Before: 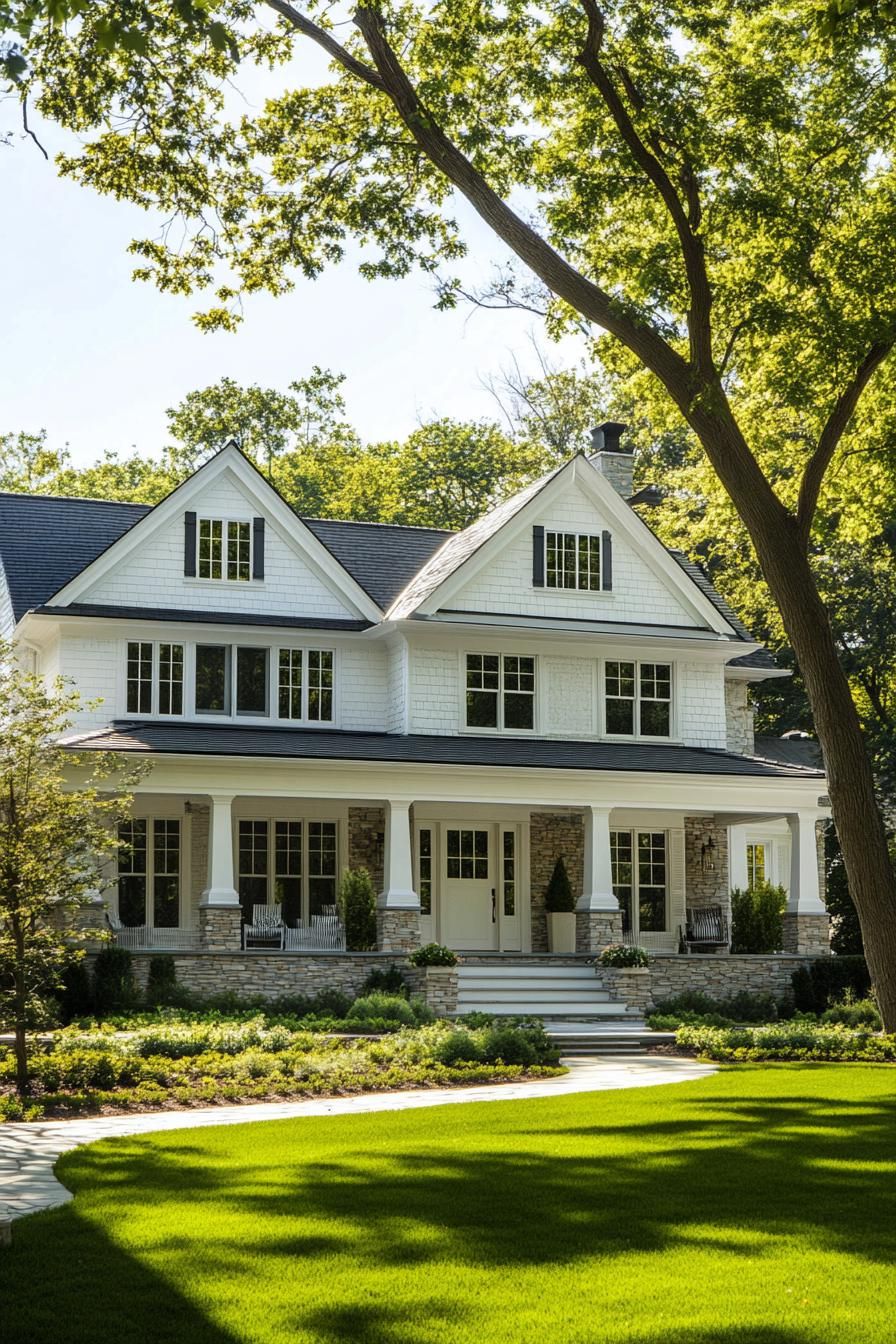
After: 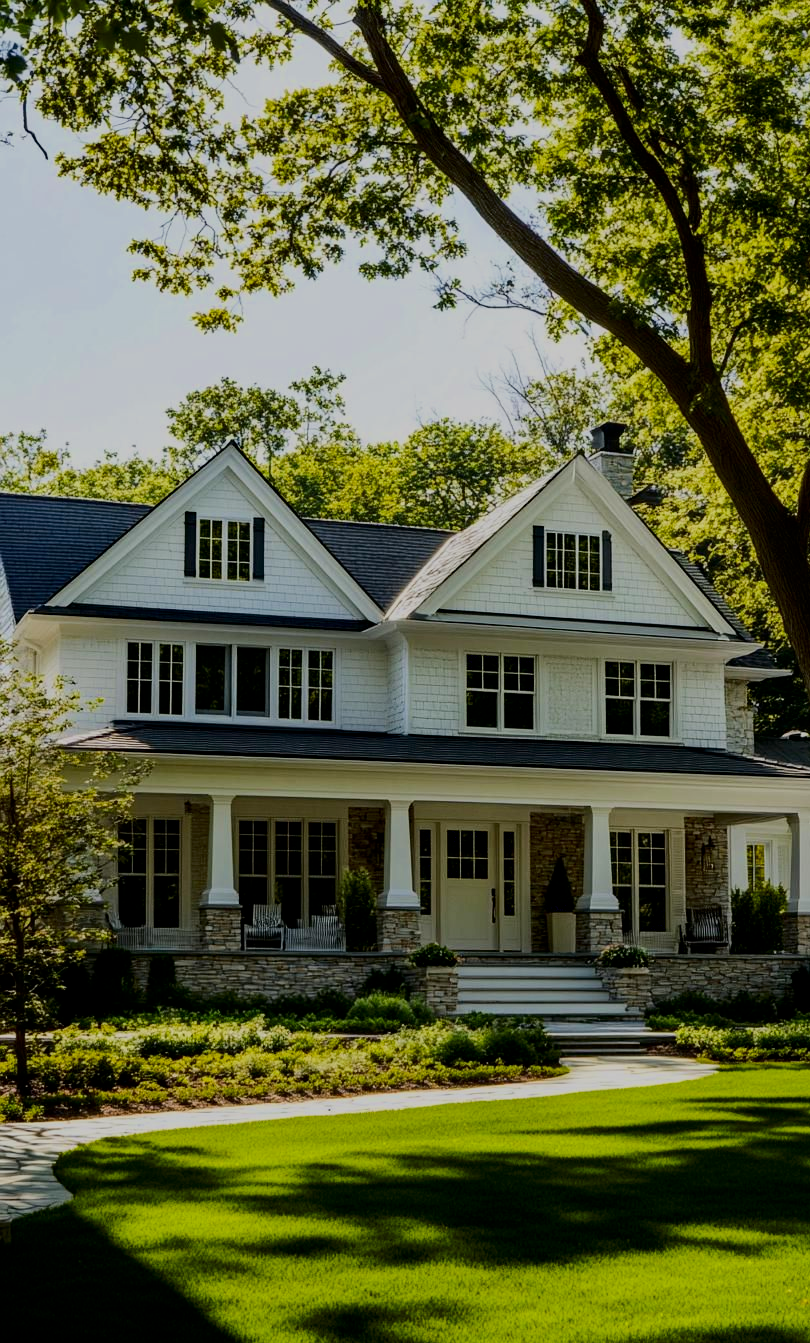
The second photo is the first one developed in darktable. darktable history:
crop: right 9.509%, bottom 0.031%
contrast brightness saturation: contrast 0.13, brightness -0.24, saturation 0.14
filmic rgb: black relative exposure -7.15 EV, white relative exposure 5.36 EV, hardness 3.02, color science v6 (2022)
haze removal: compatibility mode true, adaptive false
